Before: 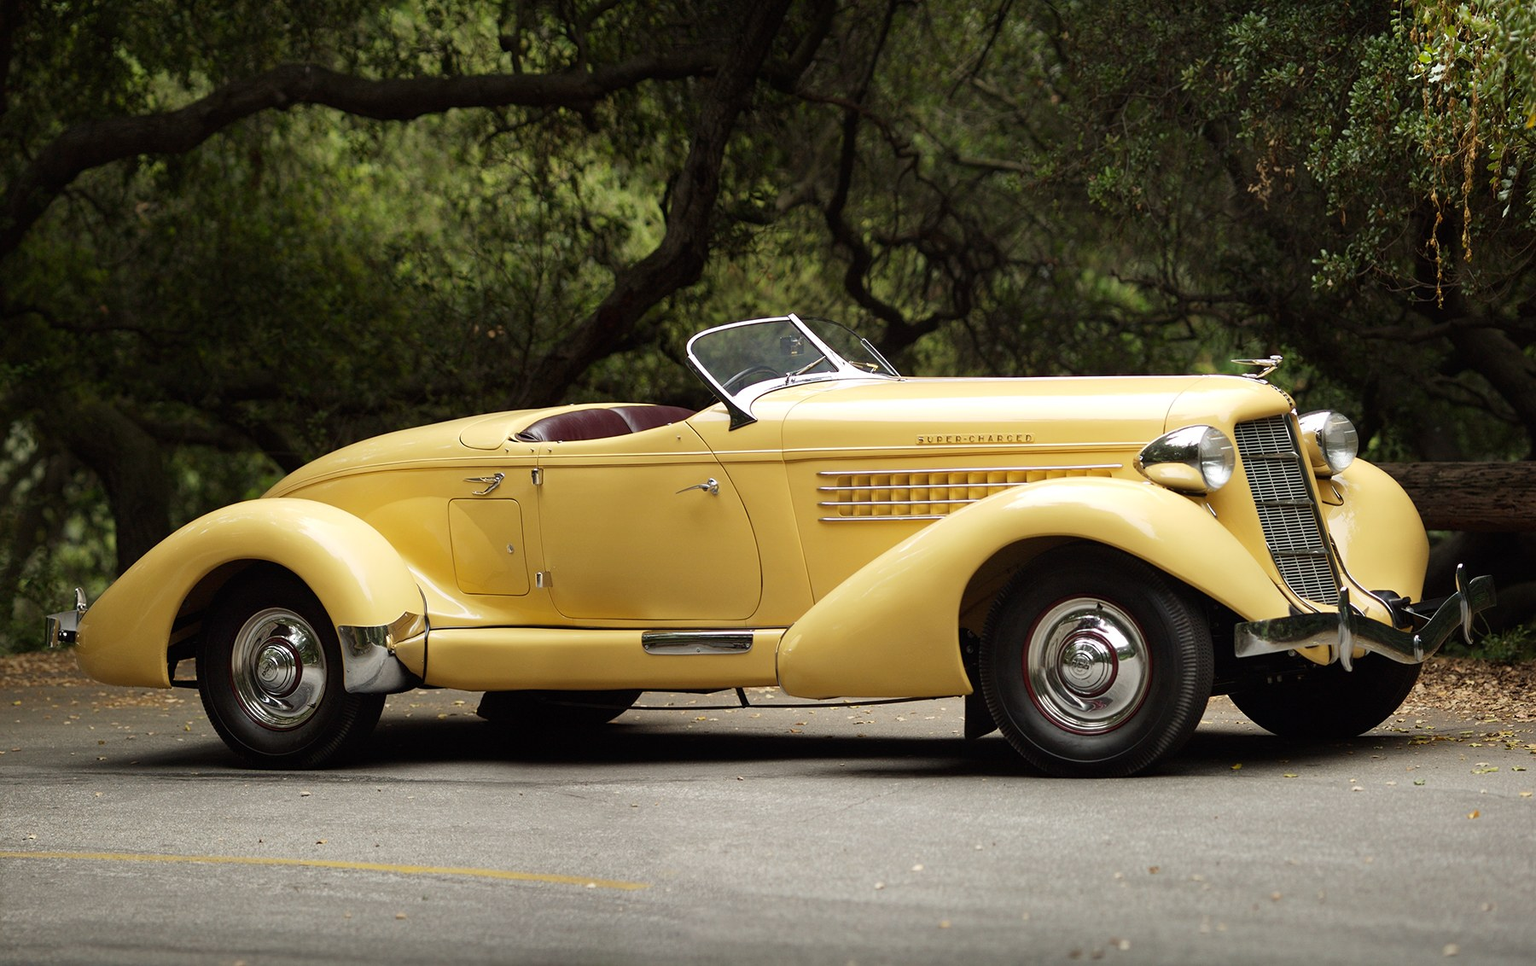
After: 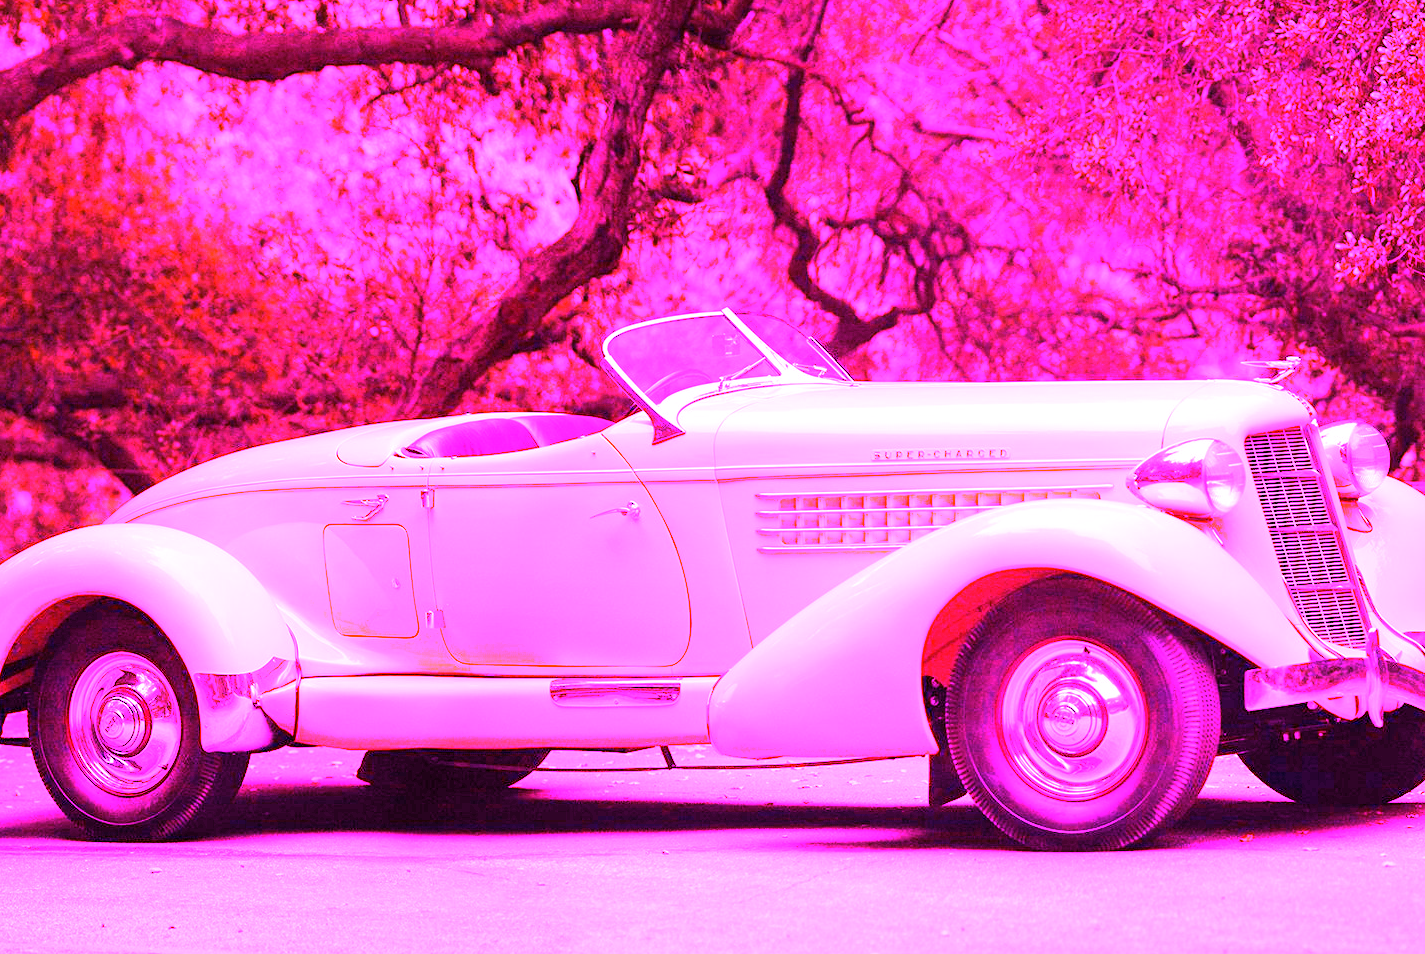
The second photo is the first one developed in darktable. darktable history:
white balance: red 8, blue 8
crop: left 11.225%, top 5.381%, right 9.565%, bottom 10.314%
